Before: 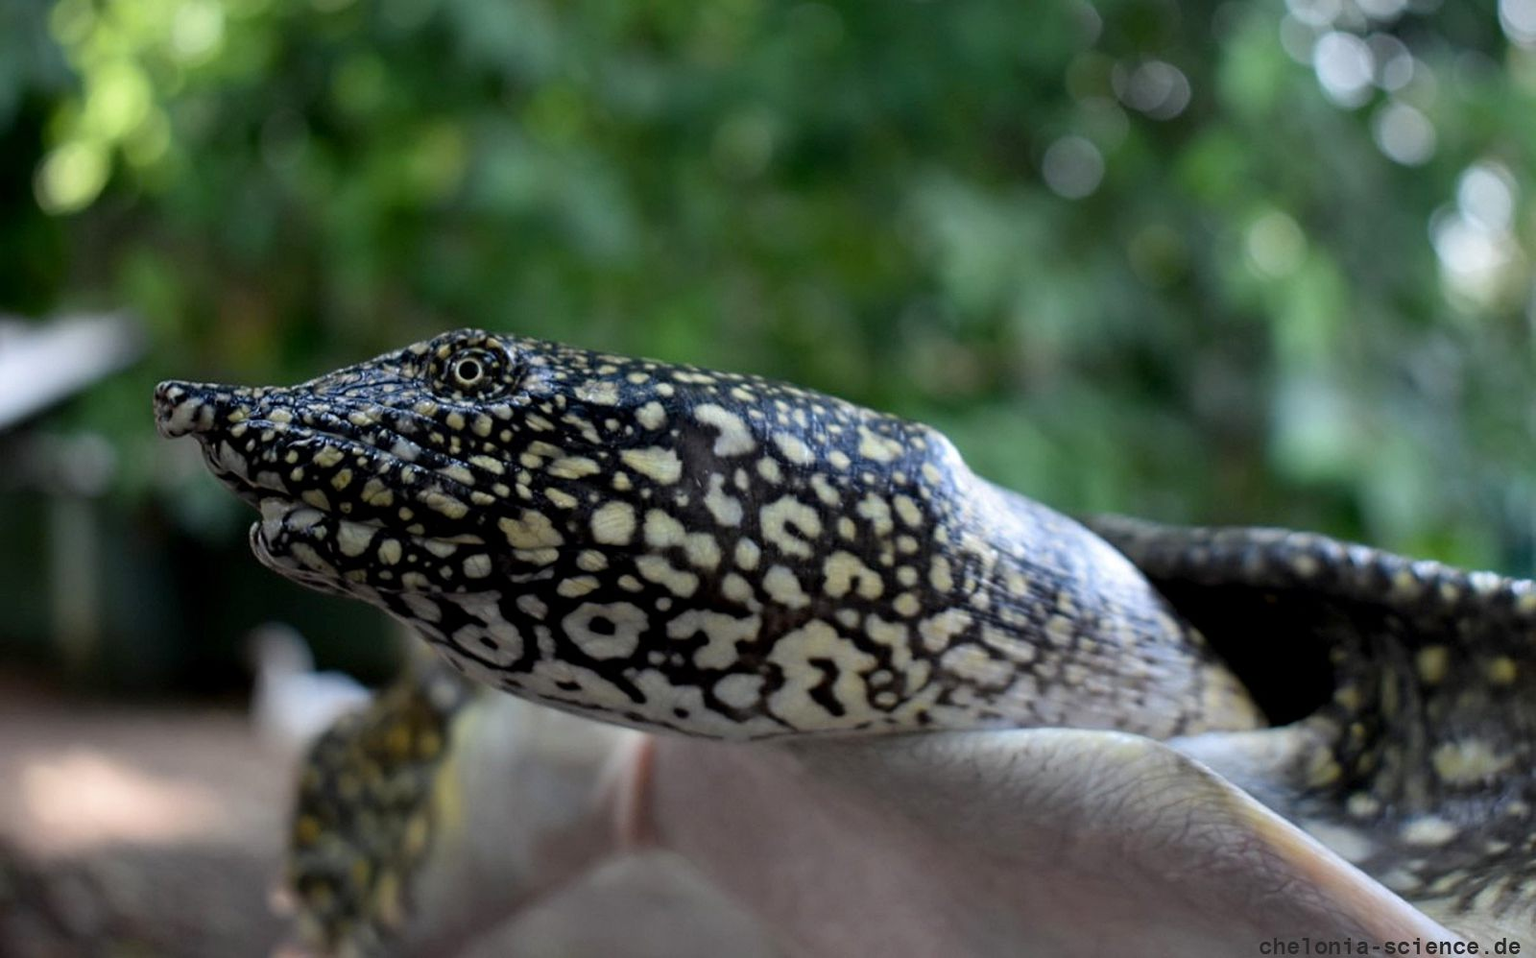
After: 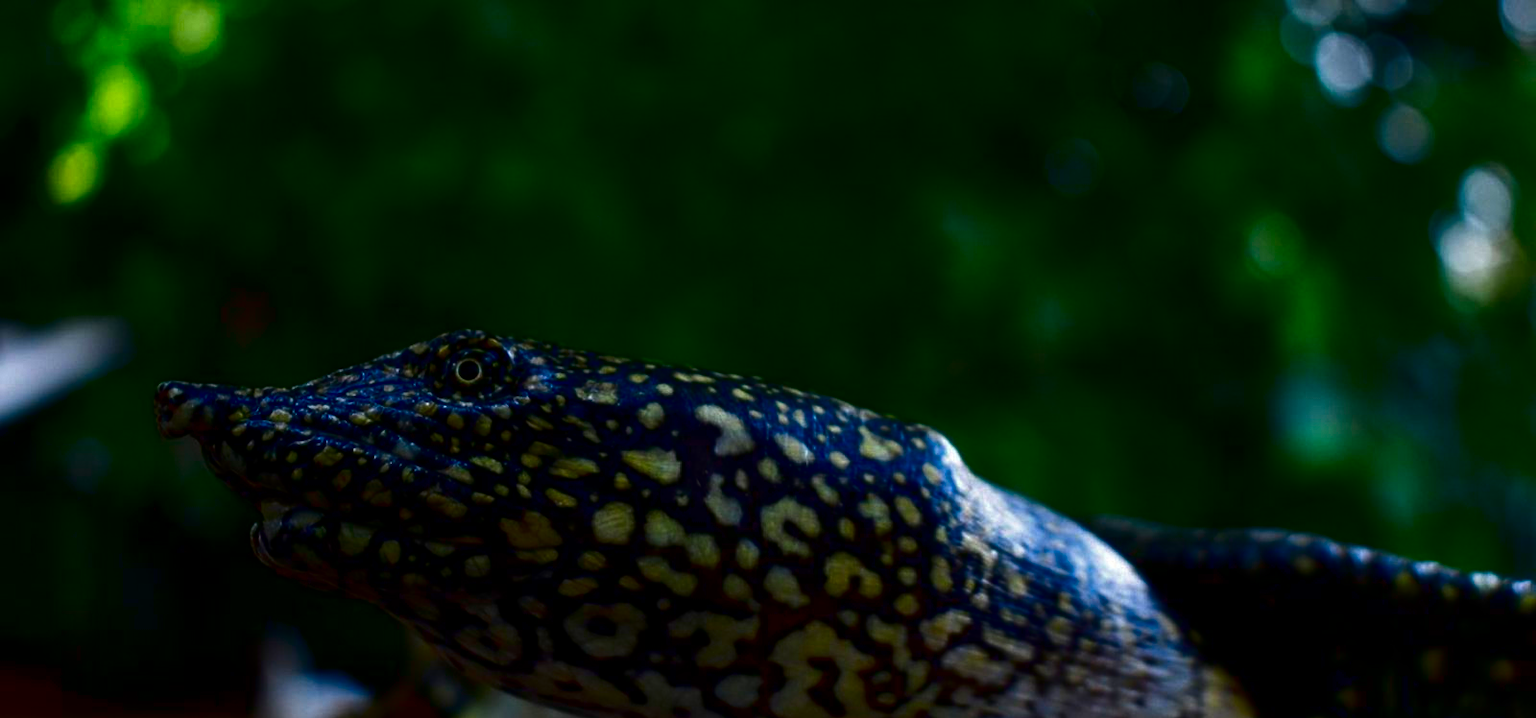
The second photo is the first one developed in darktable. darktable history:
crop: bottom 24.979%
contrast brightness saturation: brightness -0.992, saturation 0.997
